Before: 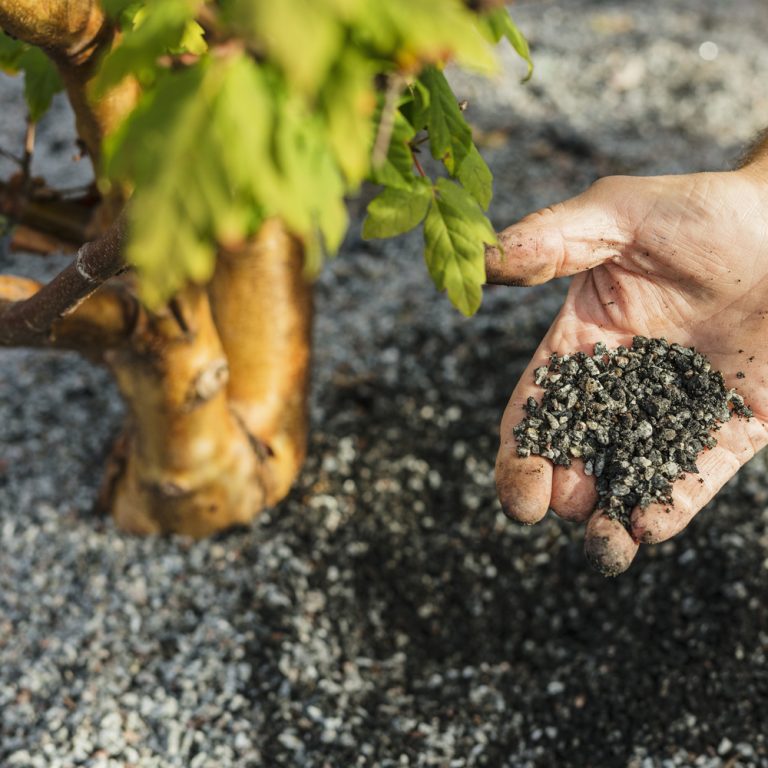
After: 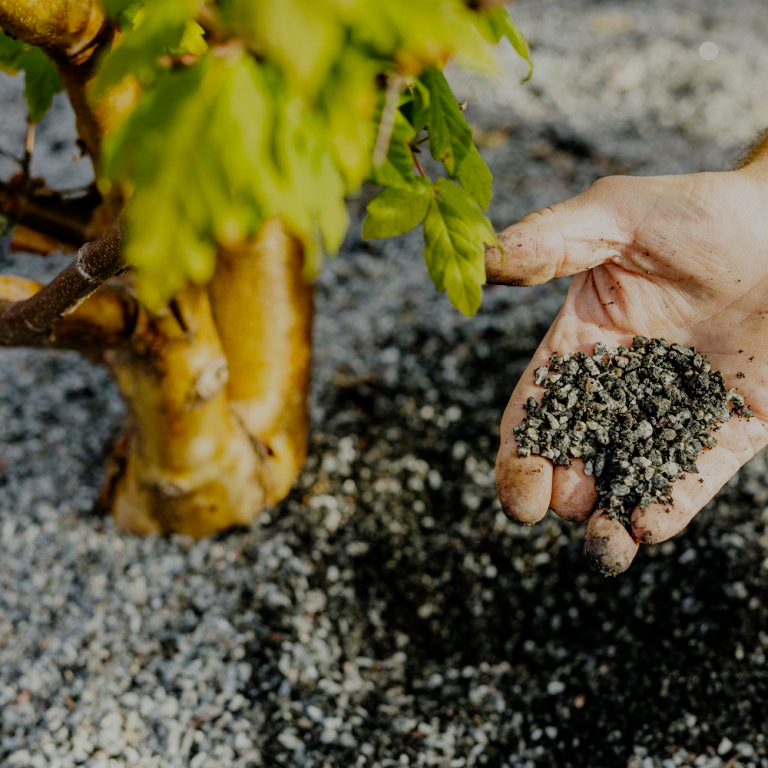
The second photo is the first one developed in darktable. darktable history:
filmic rgb: middle gray luminance 18%, black relative exposure -7.5 EV, white relative exposure 8.5 EV, threshold 6 EV, target black luminance 0%, hardness 2.23, latitude 18.37%, contrast 0.878, highlights saturation mix 5%, shadows ↔ highlights balance 10.15%, add noise in highlights 0, preserve chrominance no, color science v3 (2019), use custom middle-gray values true, iterations of high-quality reconstruction 0, contrast in highlights soft, enable highlight reconstruction true
color balance rgb: perceptual saturation grading › global saturation 8.89%, saturation formula JzAzBz (2021)
